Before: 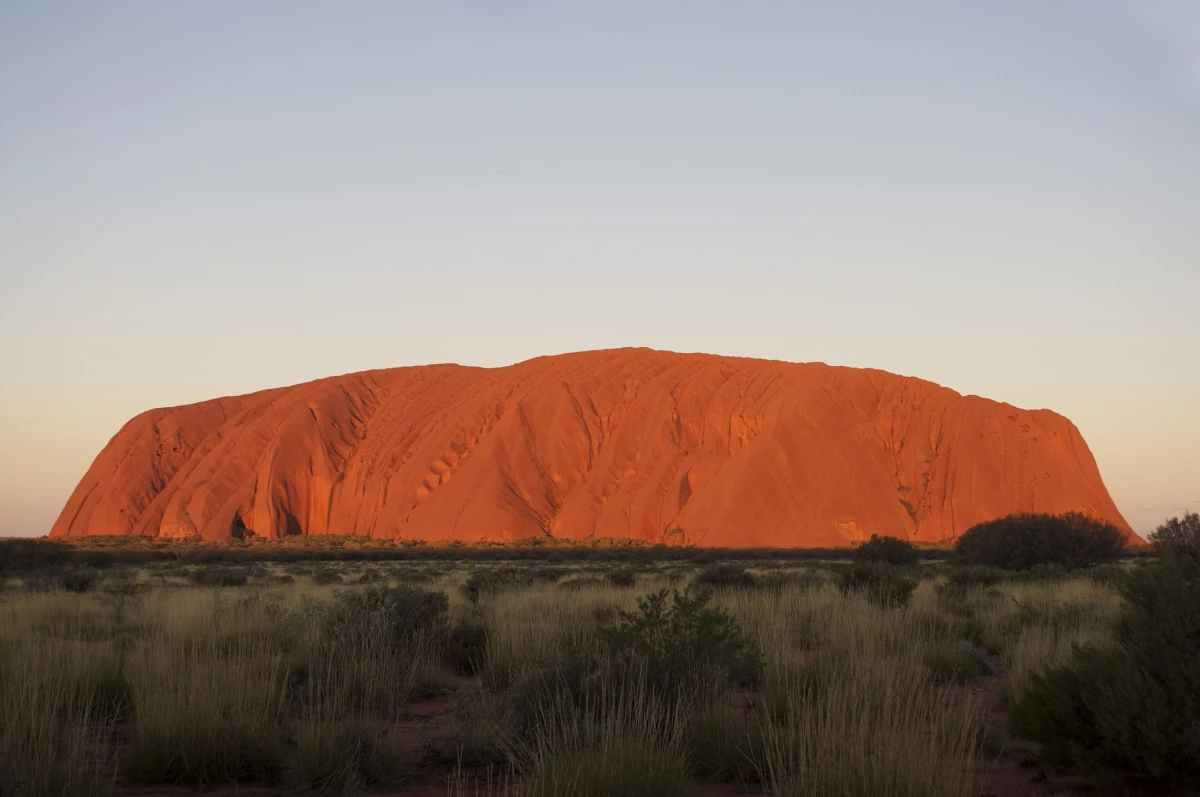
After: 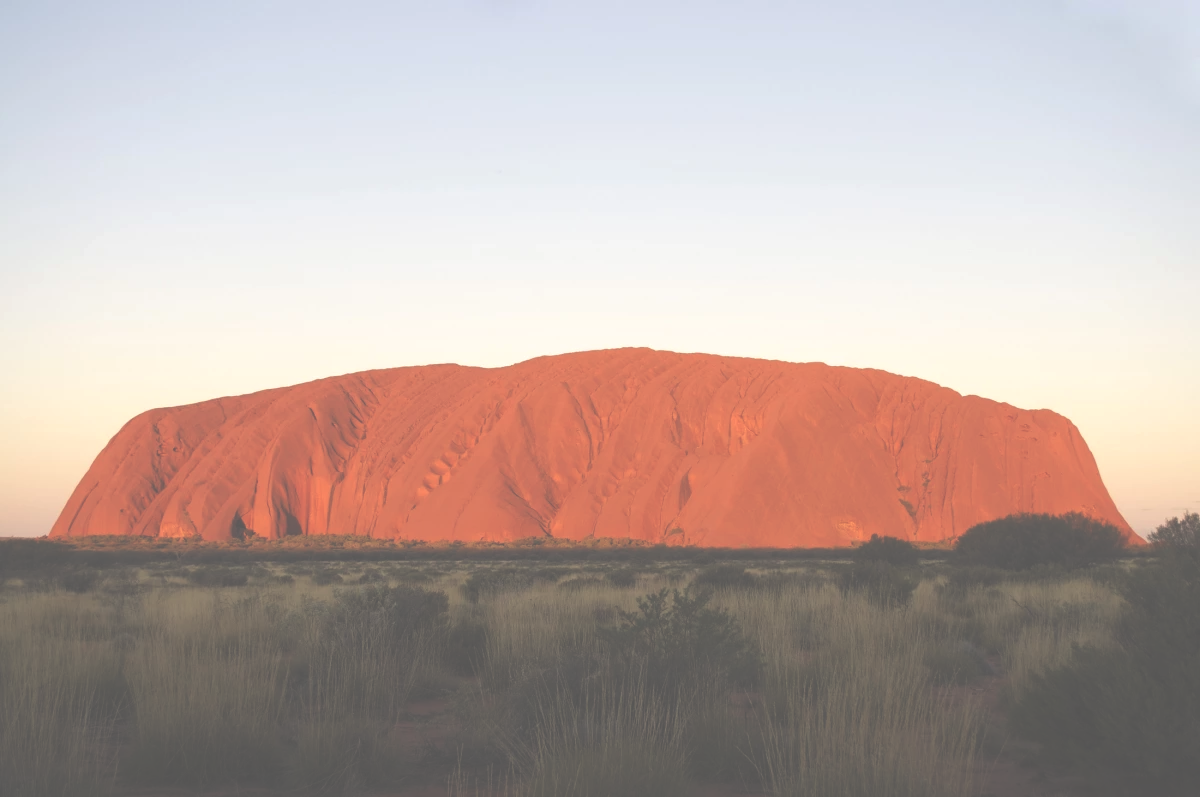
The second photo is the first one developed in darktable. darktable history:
exposure: black level correction -0.069, exposure 0.502 EV, compensate exposure bias true, compensate highlight preservation false
